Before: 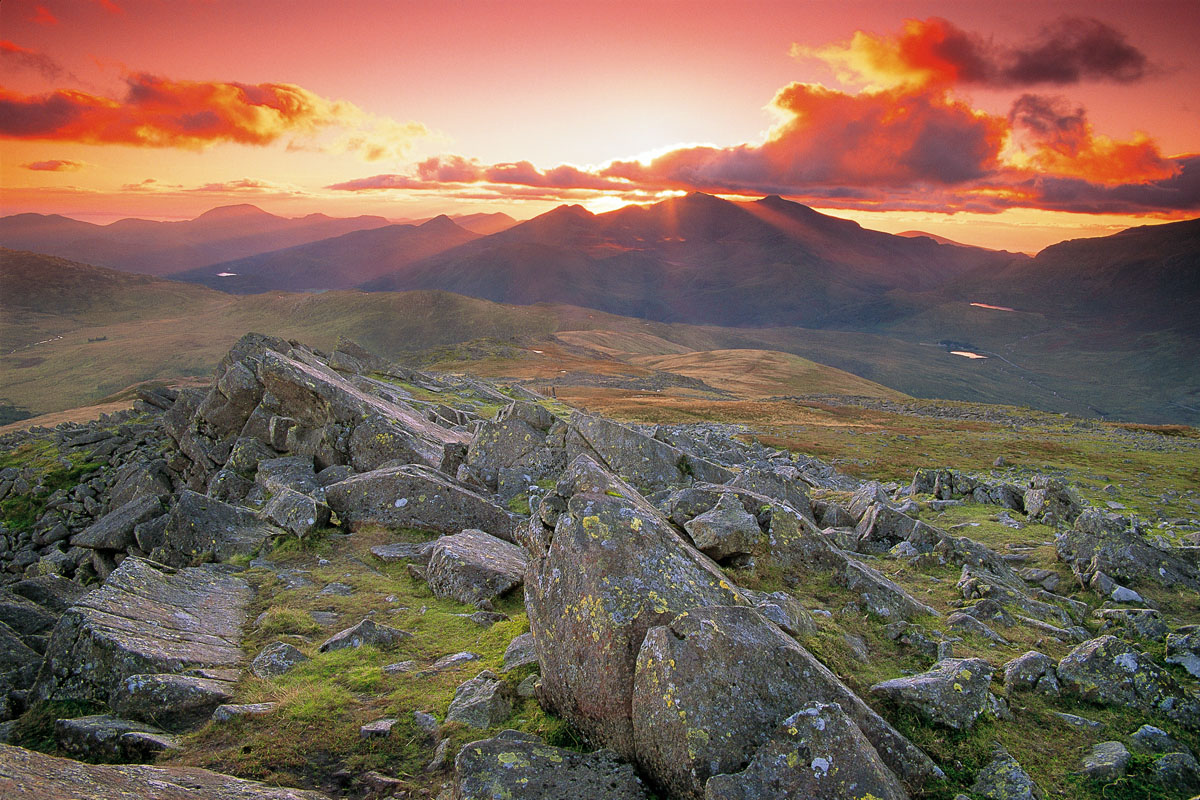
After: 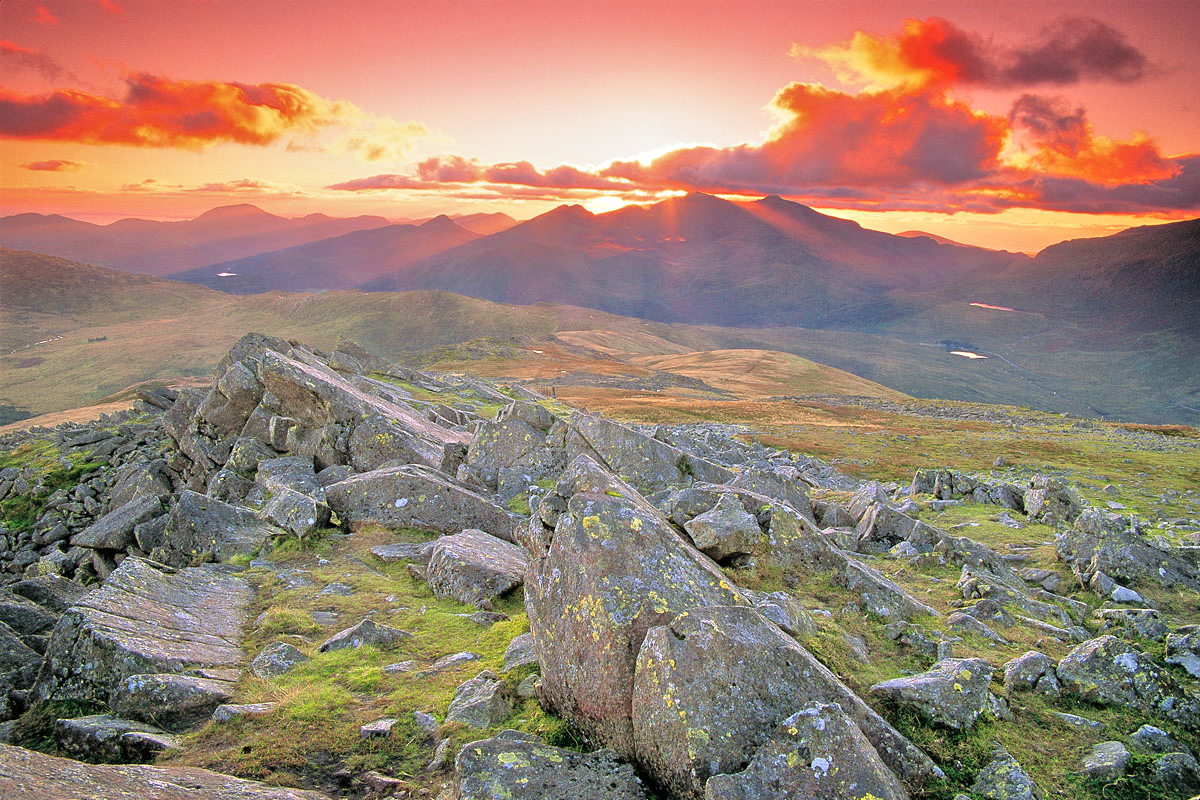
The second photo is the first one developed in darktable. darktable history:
tone equalizer: -7 EV 0.15 EV, -6 EV 0.6 EV, -5 EV 1.15 EV, -4 EV 1.33 EV, -3 EV 1.15 EV, -2 EV 0.6 EV, -1 EV 0.15 EV, mask exposure compensation -0.5 EV
vignetting: fall-off start 85%, fall-off radius 80%, brightness -0.182, saturation -0.3, width/height ratio 1.219, dithering 8-bit output, unbound false
